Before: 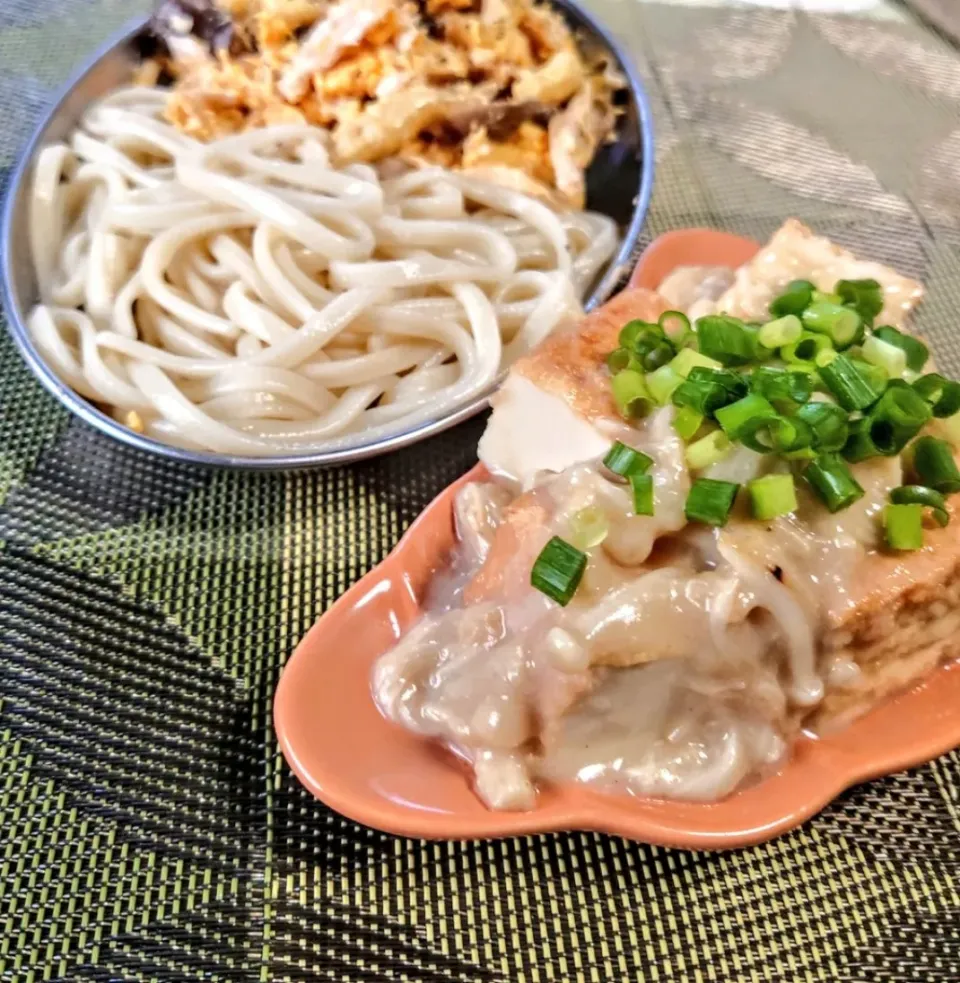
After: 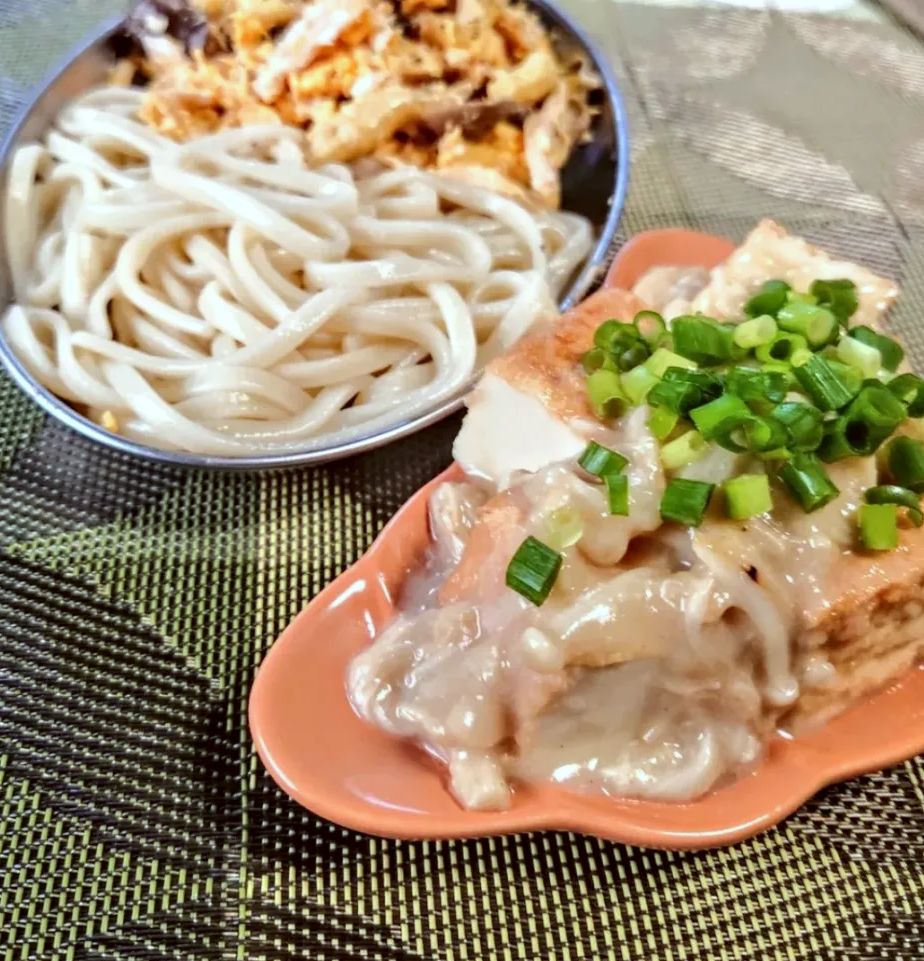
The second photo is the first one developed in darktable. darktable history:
crop and rotate: left 2.665%, right 1.017%, bottom 2.223%
exposure: compensate highlight preservation false
color correction: highlights a* -5, highlights b* -3, shadows a* 4.13, shadows b* 4.1
